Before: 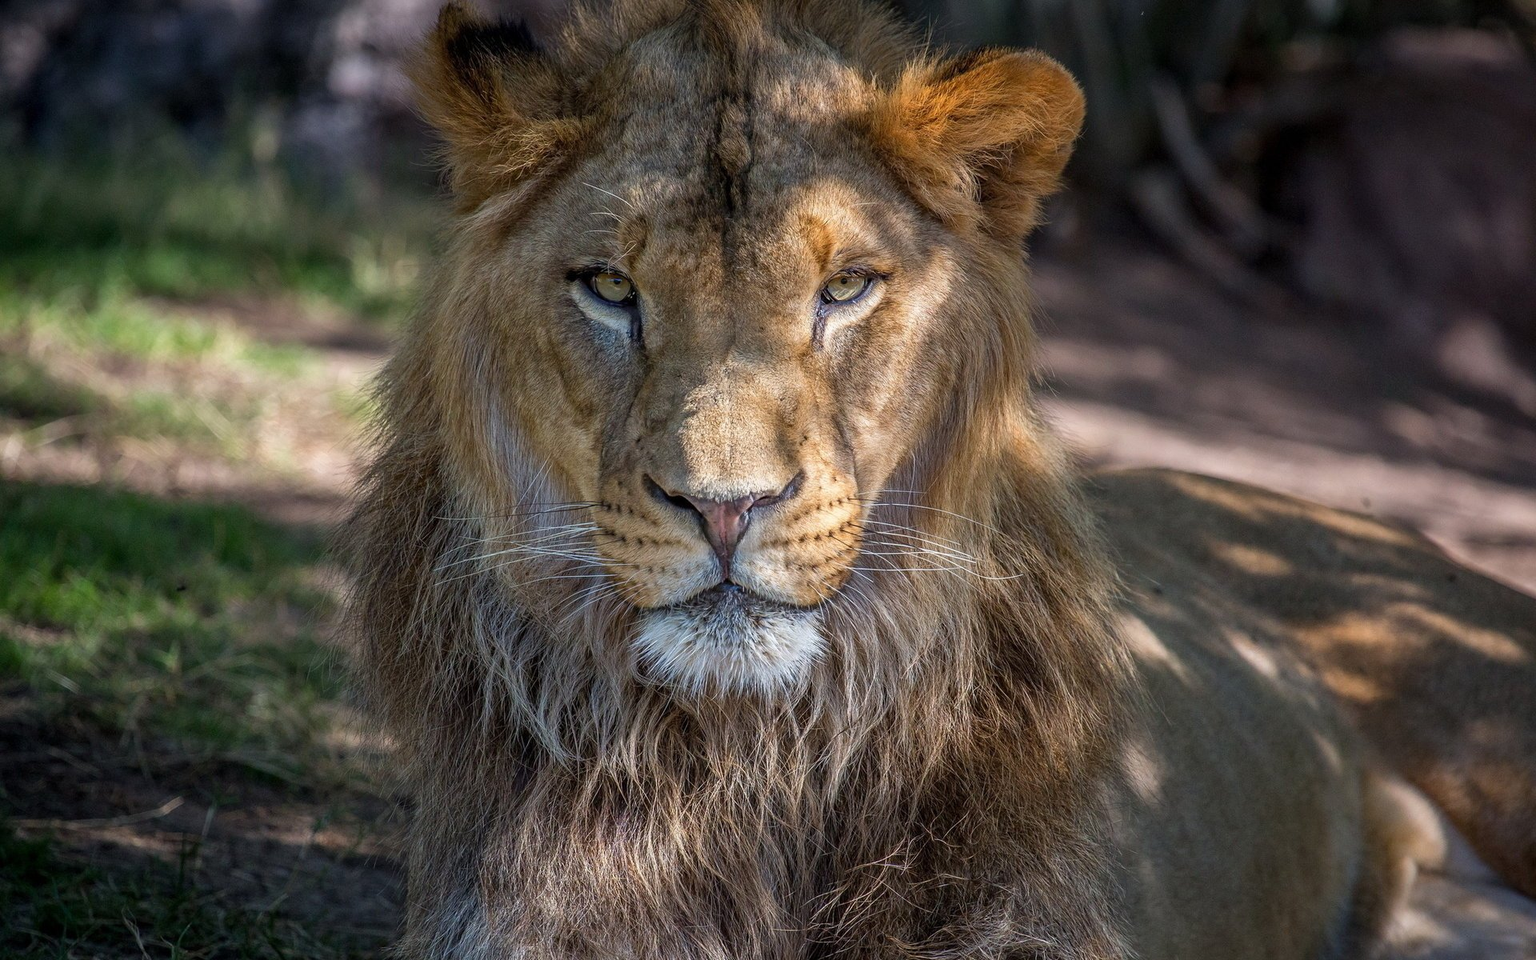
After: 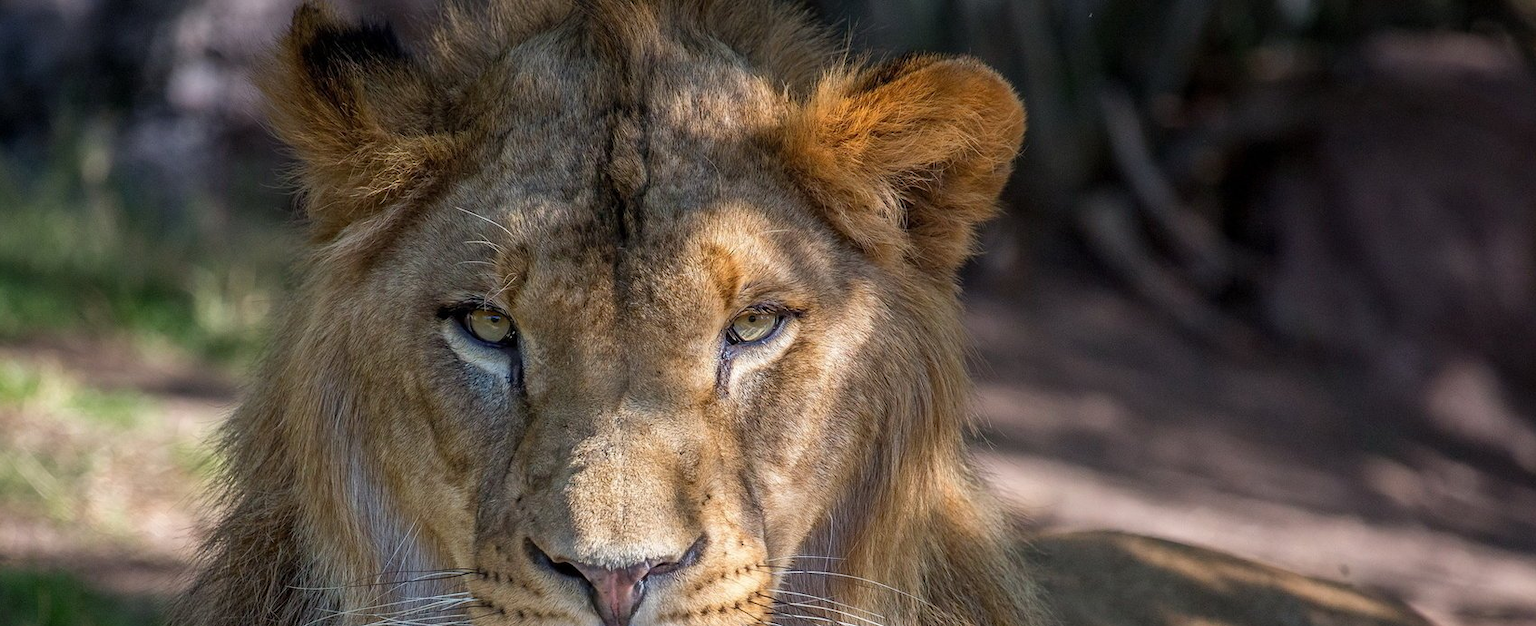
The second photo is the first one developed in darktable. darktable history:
crop and rotate: left 11.805%, bottom 42.395%
